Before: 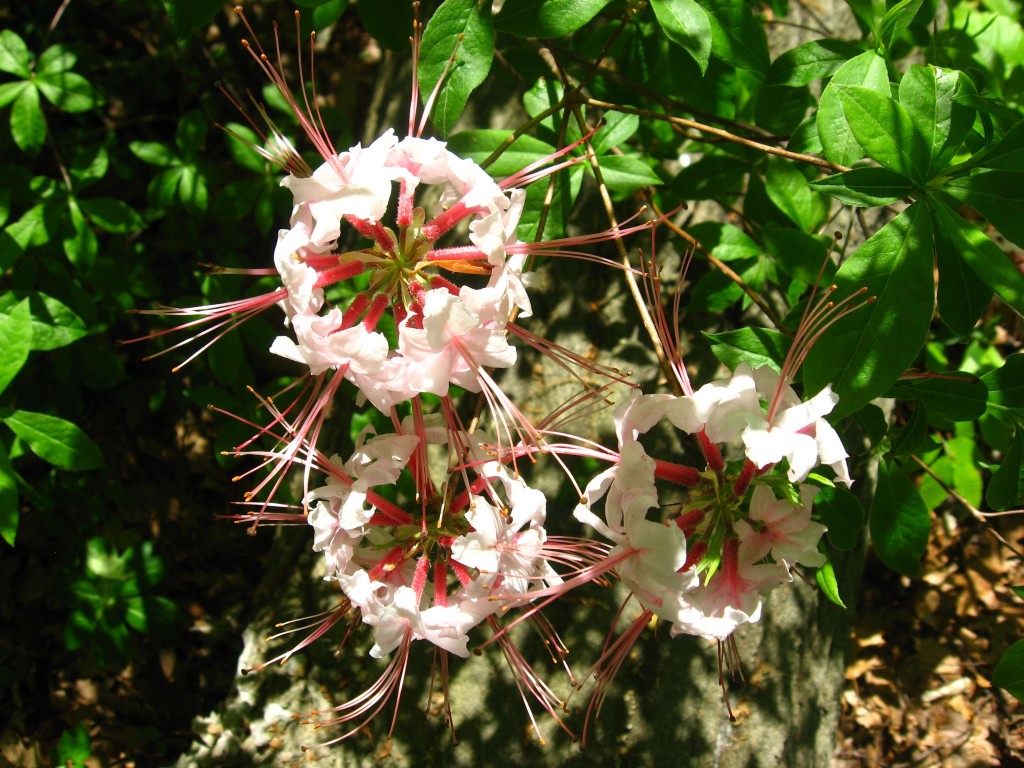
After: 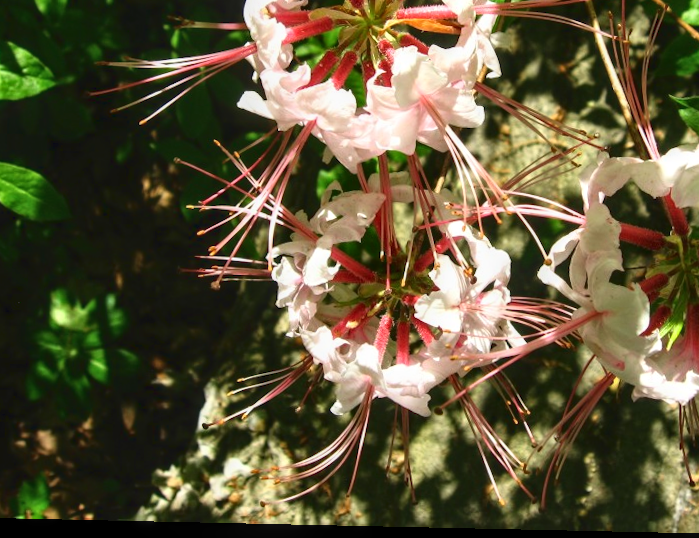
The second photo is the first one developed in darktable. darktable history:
crop and rotate: angle -1.25°, left 4.02%, top 31.89%, right 28.769%
tone curve: curves: ch0 [(0, 0.036) (0.119, 0.115) (0.461, 0.479) (0.715, 0.767) (0.817, 0.865) (1, 0.998)]; ch1 [(0, 0) (0.377, 0.416) (0.44, 0.461) (0.487, 0.49) (0.514, 0.525) (0.538, 0.561) (0.67, 0.713) (1, 1)]; ch2 [(0, 0) (0.38, 0.405) (0.463, 0.445) (0.492, 0.486) (0.529, 0.533) (0.578, 0.59) (0.653, 0.698) (1, 1)]
local contrast: on, module defaults
